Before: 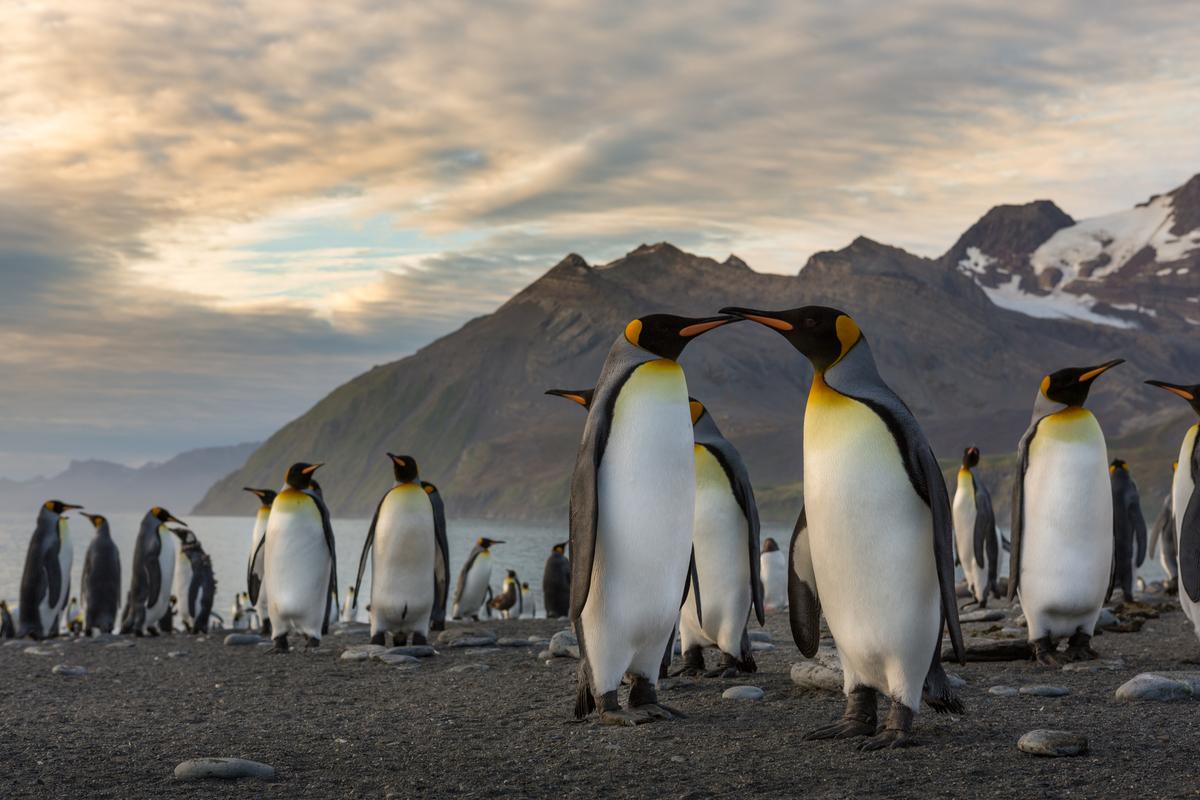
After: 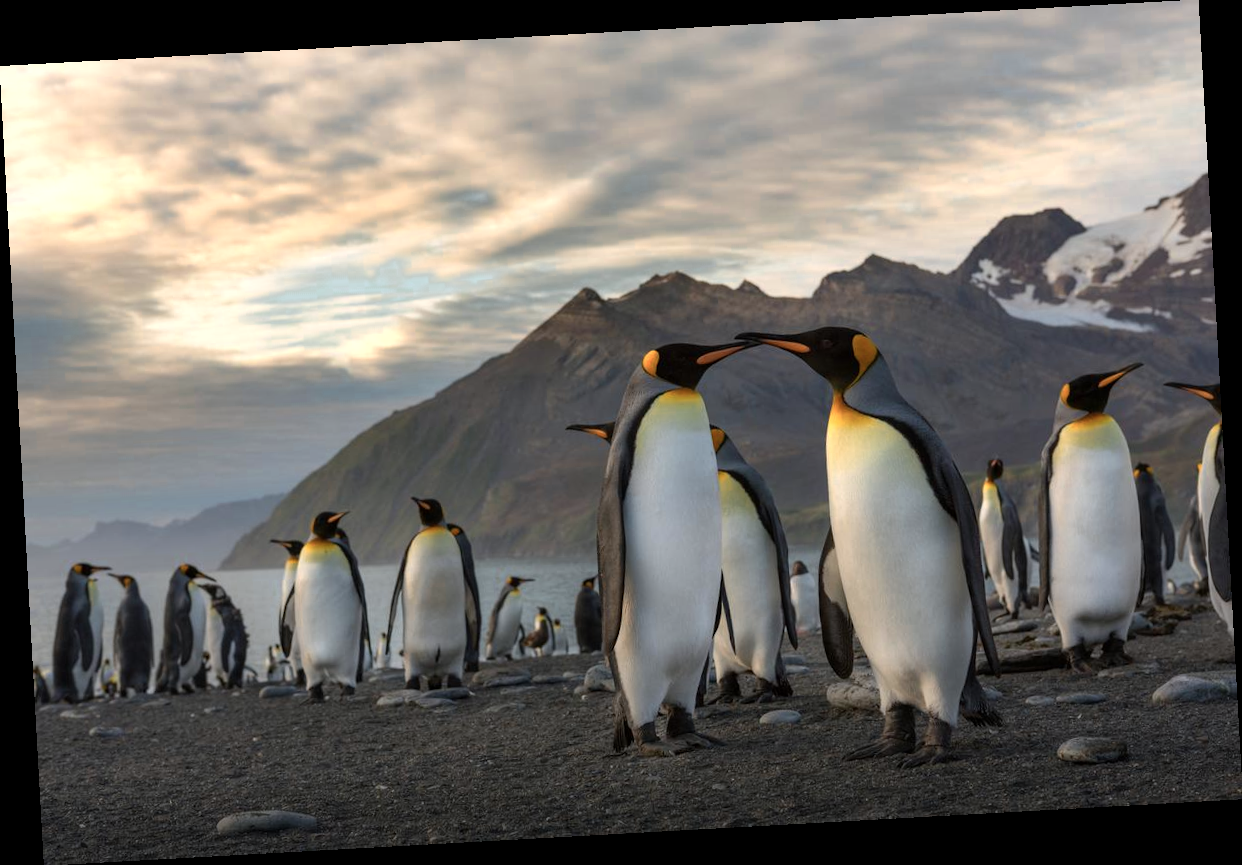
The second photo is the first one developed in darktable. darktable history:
white balance: red 0.988, blue 1.017
color zones: curves: ch0 [(0.018, 0.548) (0.197, 0.654) (0.425, 0.447) (0.605, 0.658) (0.732, 0.579)]; ch1 [(0.105, 0.531) (0.224, 0.531) (0.386, 0.39) (0.618, 0.456) (0.732, 0.456) (0.956, 0.421)]; ch2 [(0.039, 0.583) (0.215, 0.465) (0.399, 0.544) (0.465, 0.548) (0.614, 0.447) (0.724, 0.43) (0.882, 0.623) (0.956, 0.632)]
rotate and perspective: rotation -3.18°, automatic cropping off
graduated density: rotation -180°, offset 24.95
